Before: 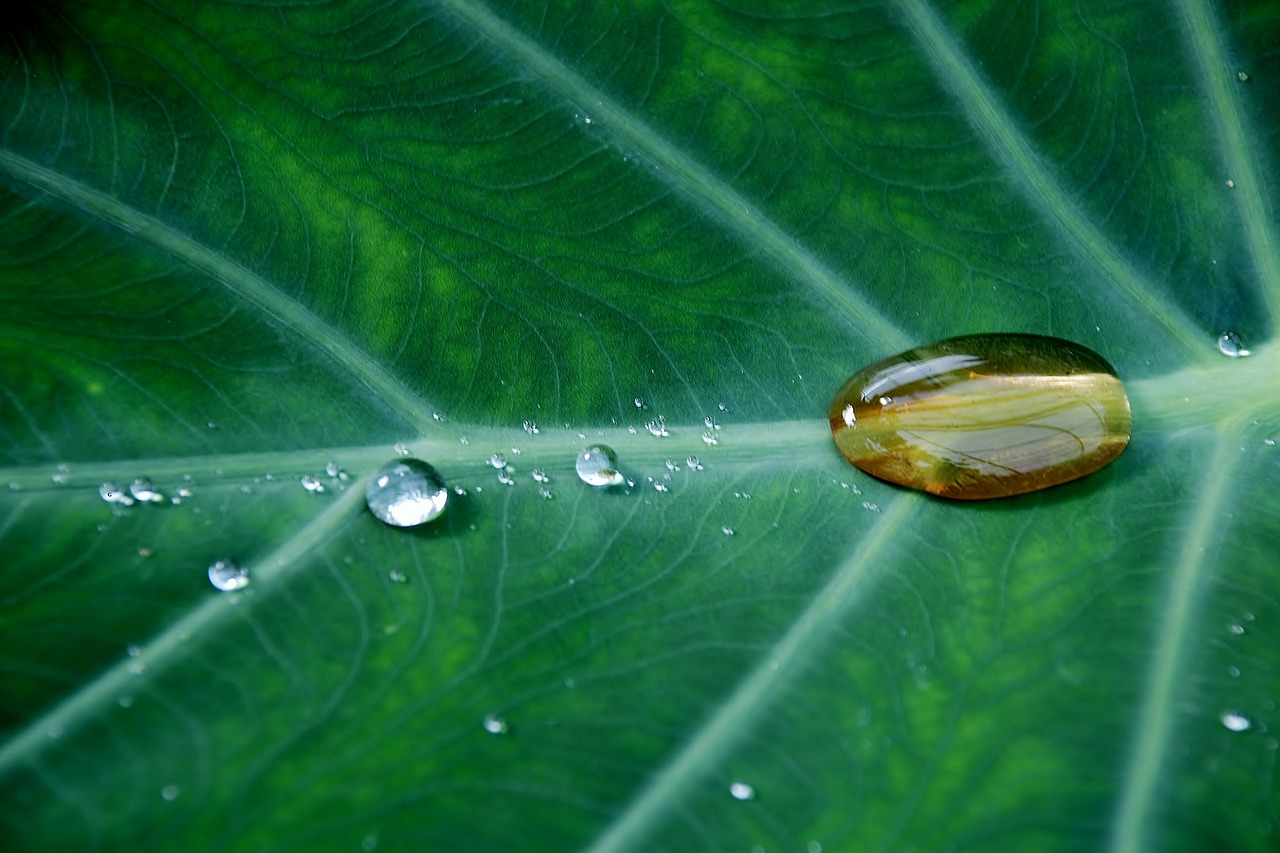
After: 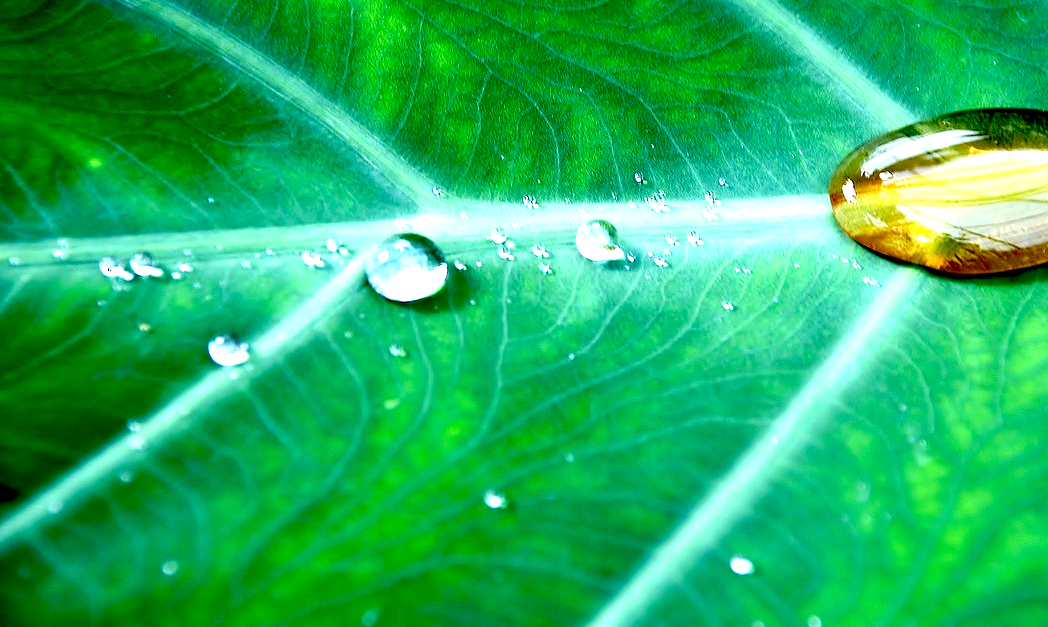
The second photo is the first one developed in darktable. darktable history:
exposure: black level correction 0.015, exposure 1.775 EV, compensate highlight preservation false
crop: top 26.445%, right 18.057%
